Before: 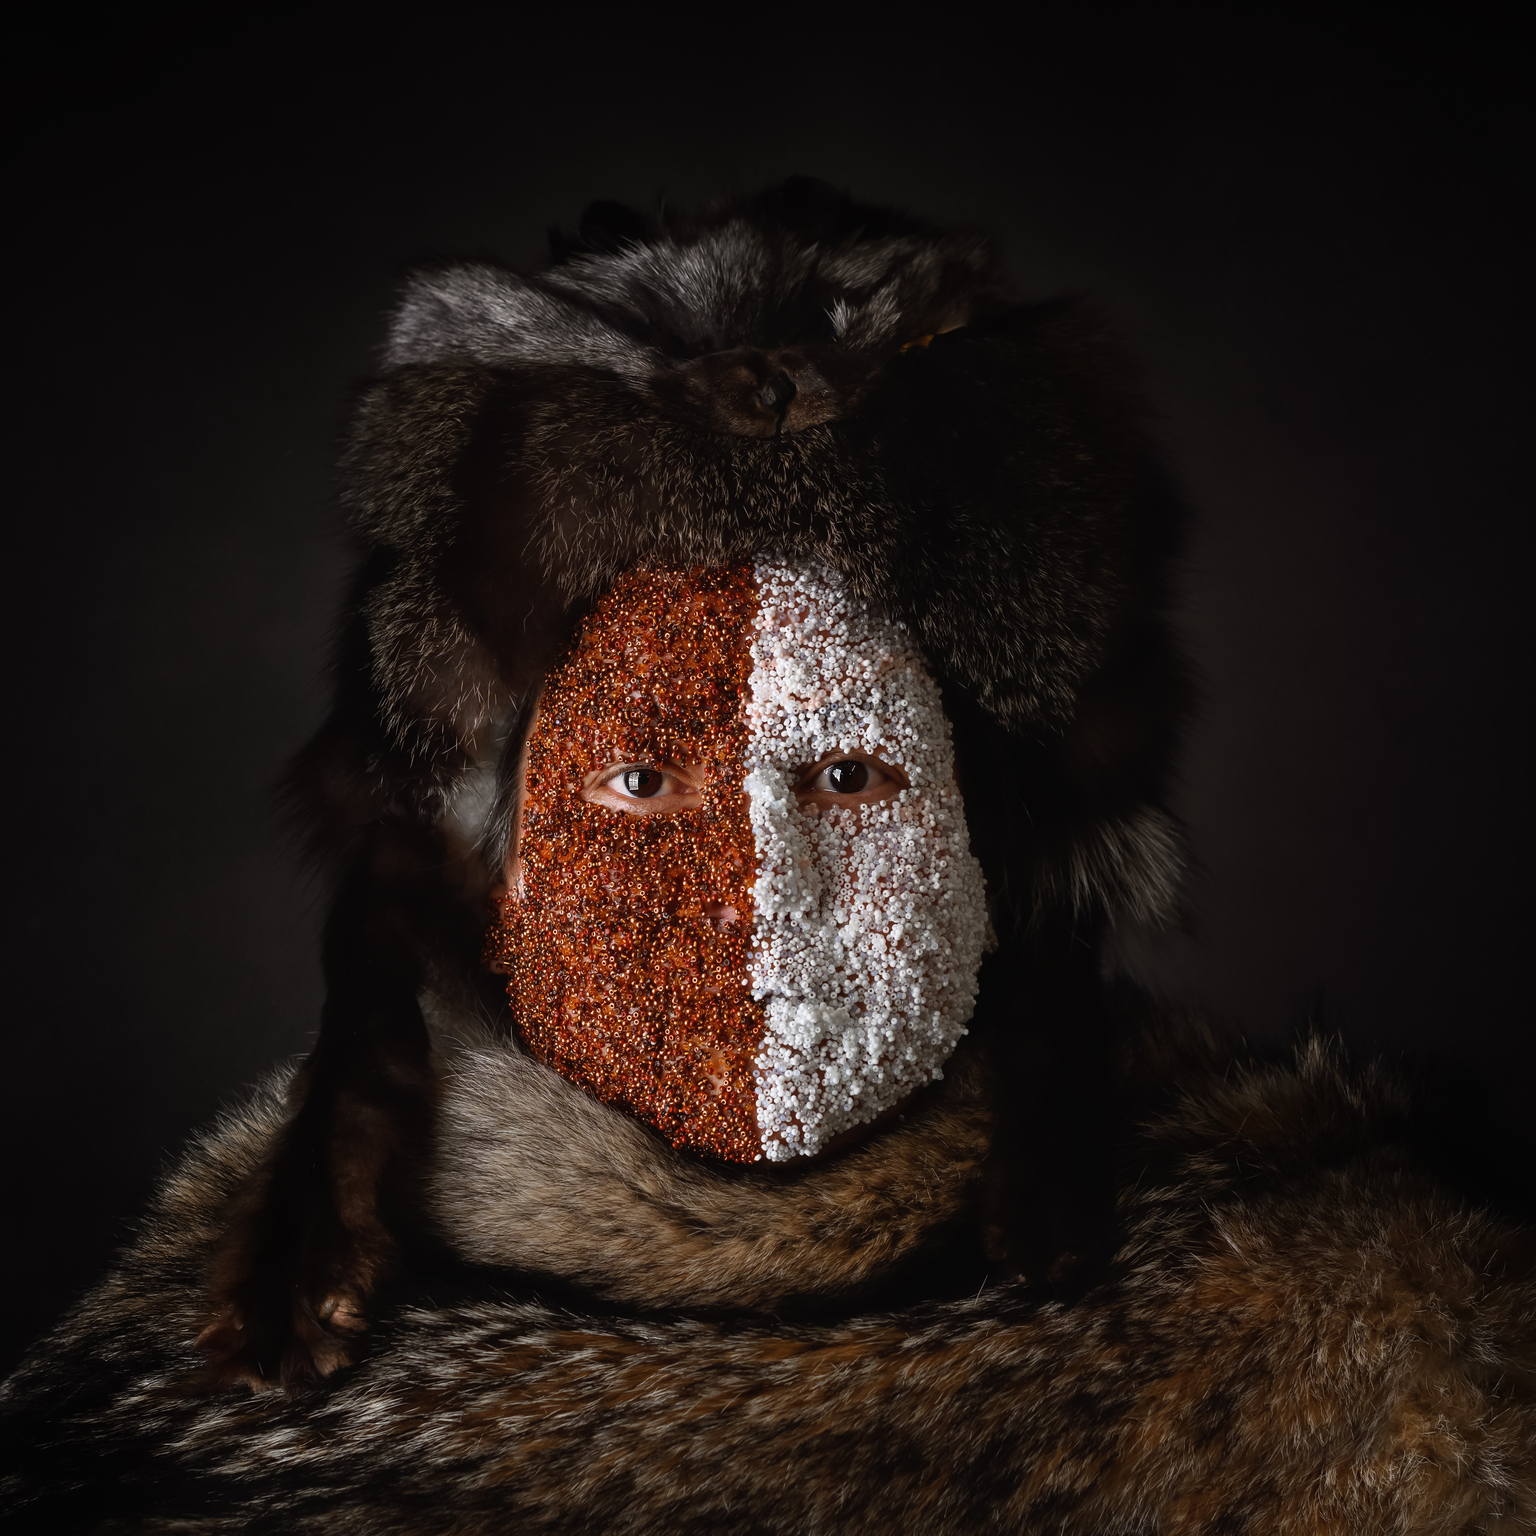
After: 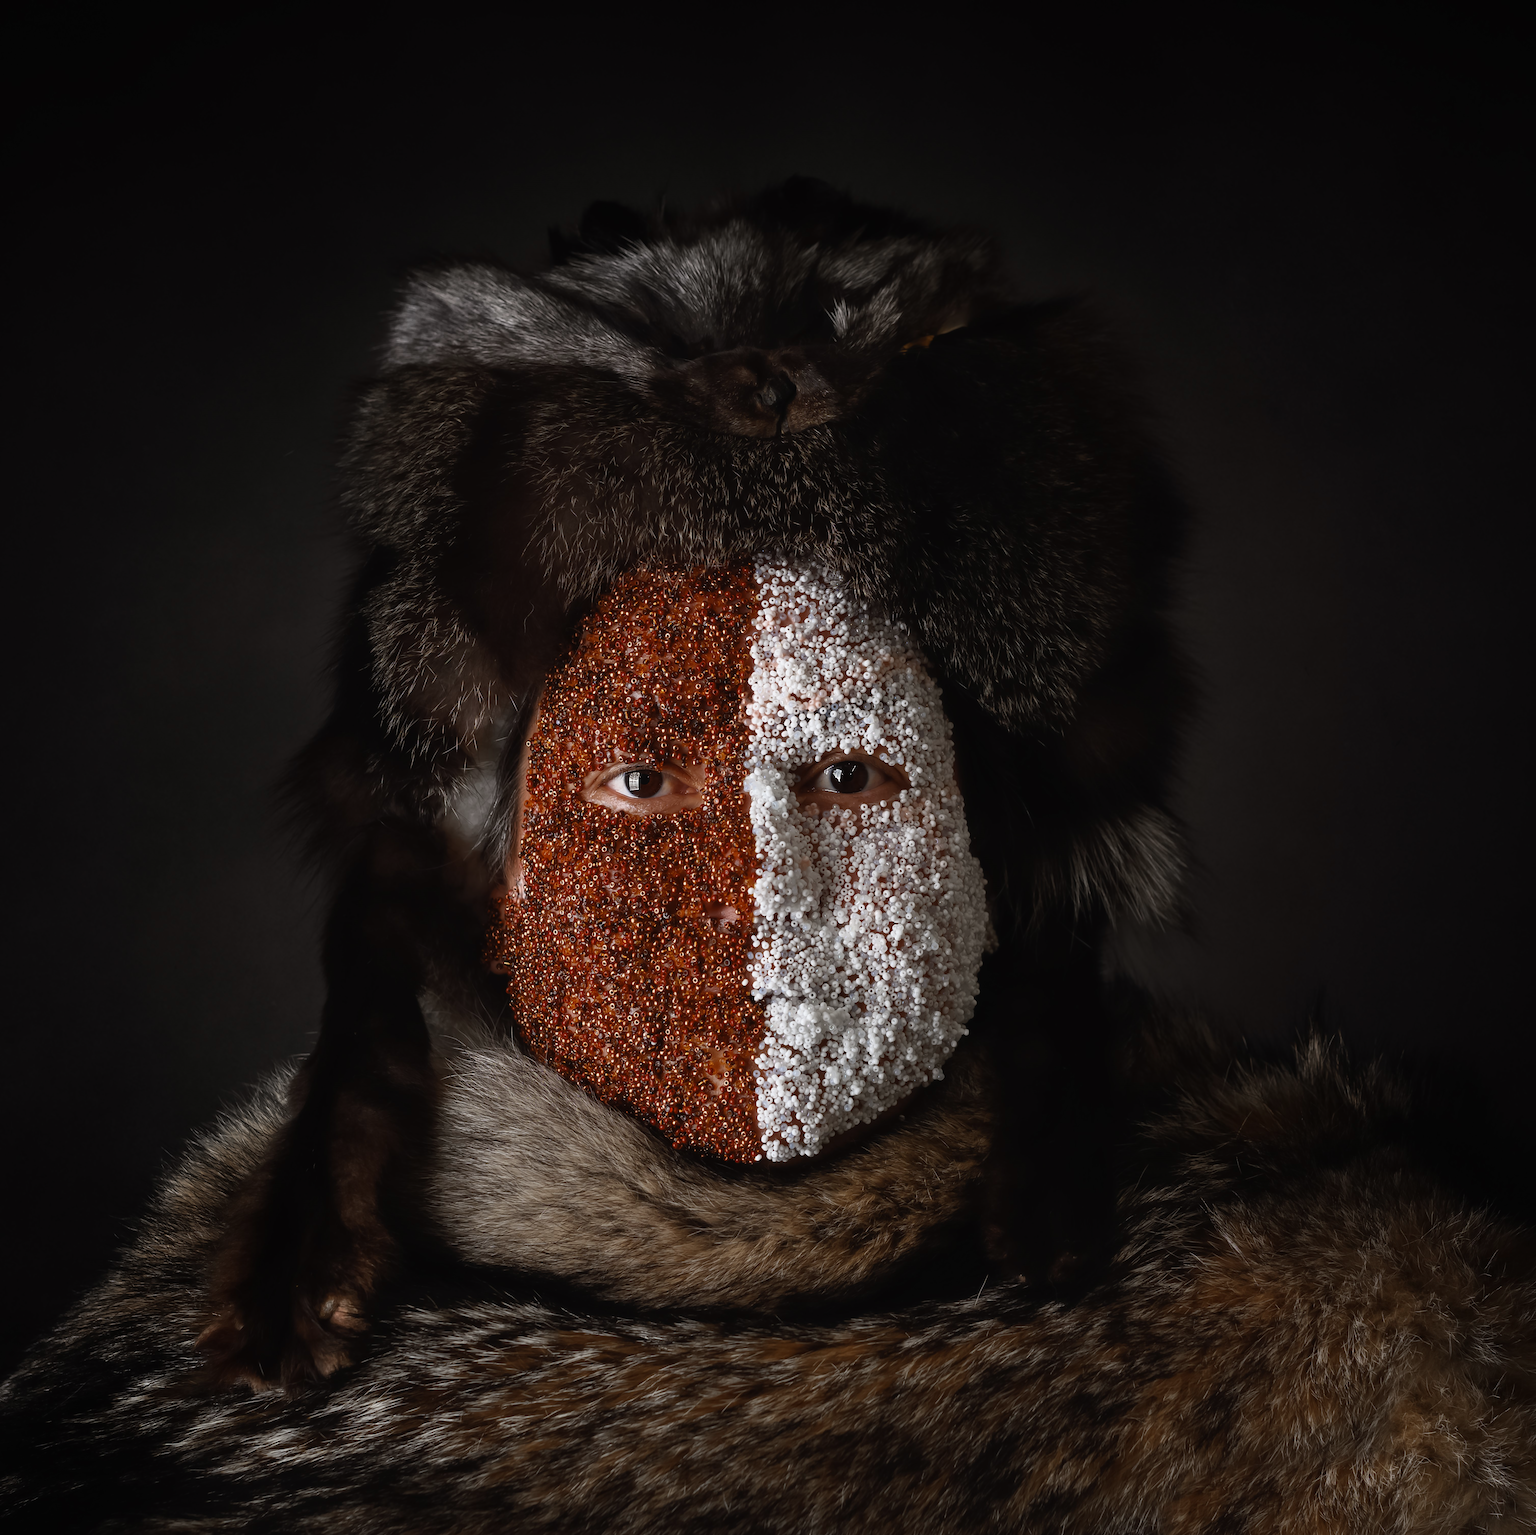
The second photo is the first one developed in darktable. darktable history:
color zones: curves: ch0 [(0, 0.5) (0.125, 0.4) (0.25, 0.5) (0.375, 0.4) (0.5, 0.4) (0.625, 0.35) (0.75, 0.35) (0.875, 0.5)]; ch1 [(0, 0.35) (0.125, 0.45) (0.25, 0.35) (0.375, 0.35) (0.5, 0.35) (0.625, 0.35) (0.75, 0.45) (0.875, 0.35)]; ch2 [(0, 0.6) (0.125, 0.5) (0.25, 0.5) (0.375, 0.6) (0.5, 0.6) (0.625, 0.5) (0.75, 0.5) (0.875, 0.5)]
levels: levels [0, 0.499, 1]
